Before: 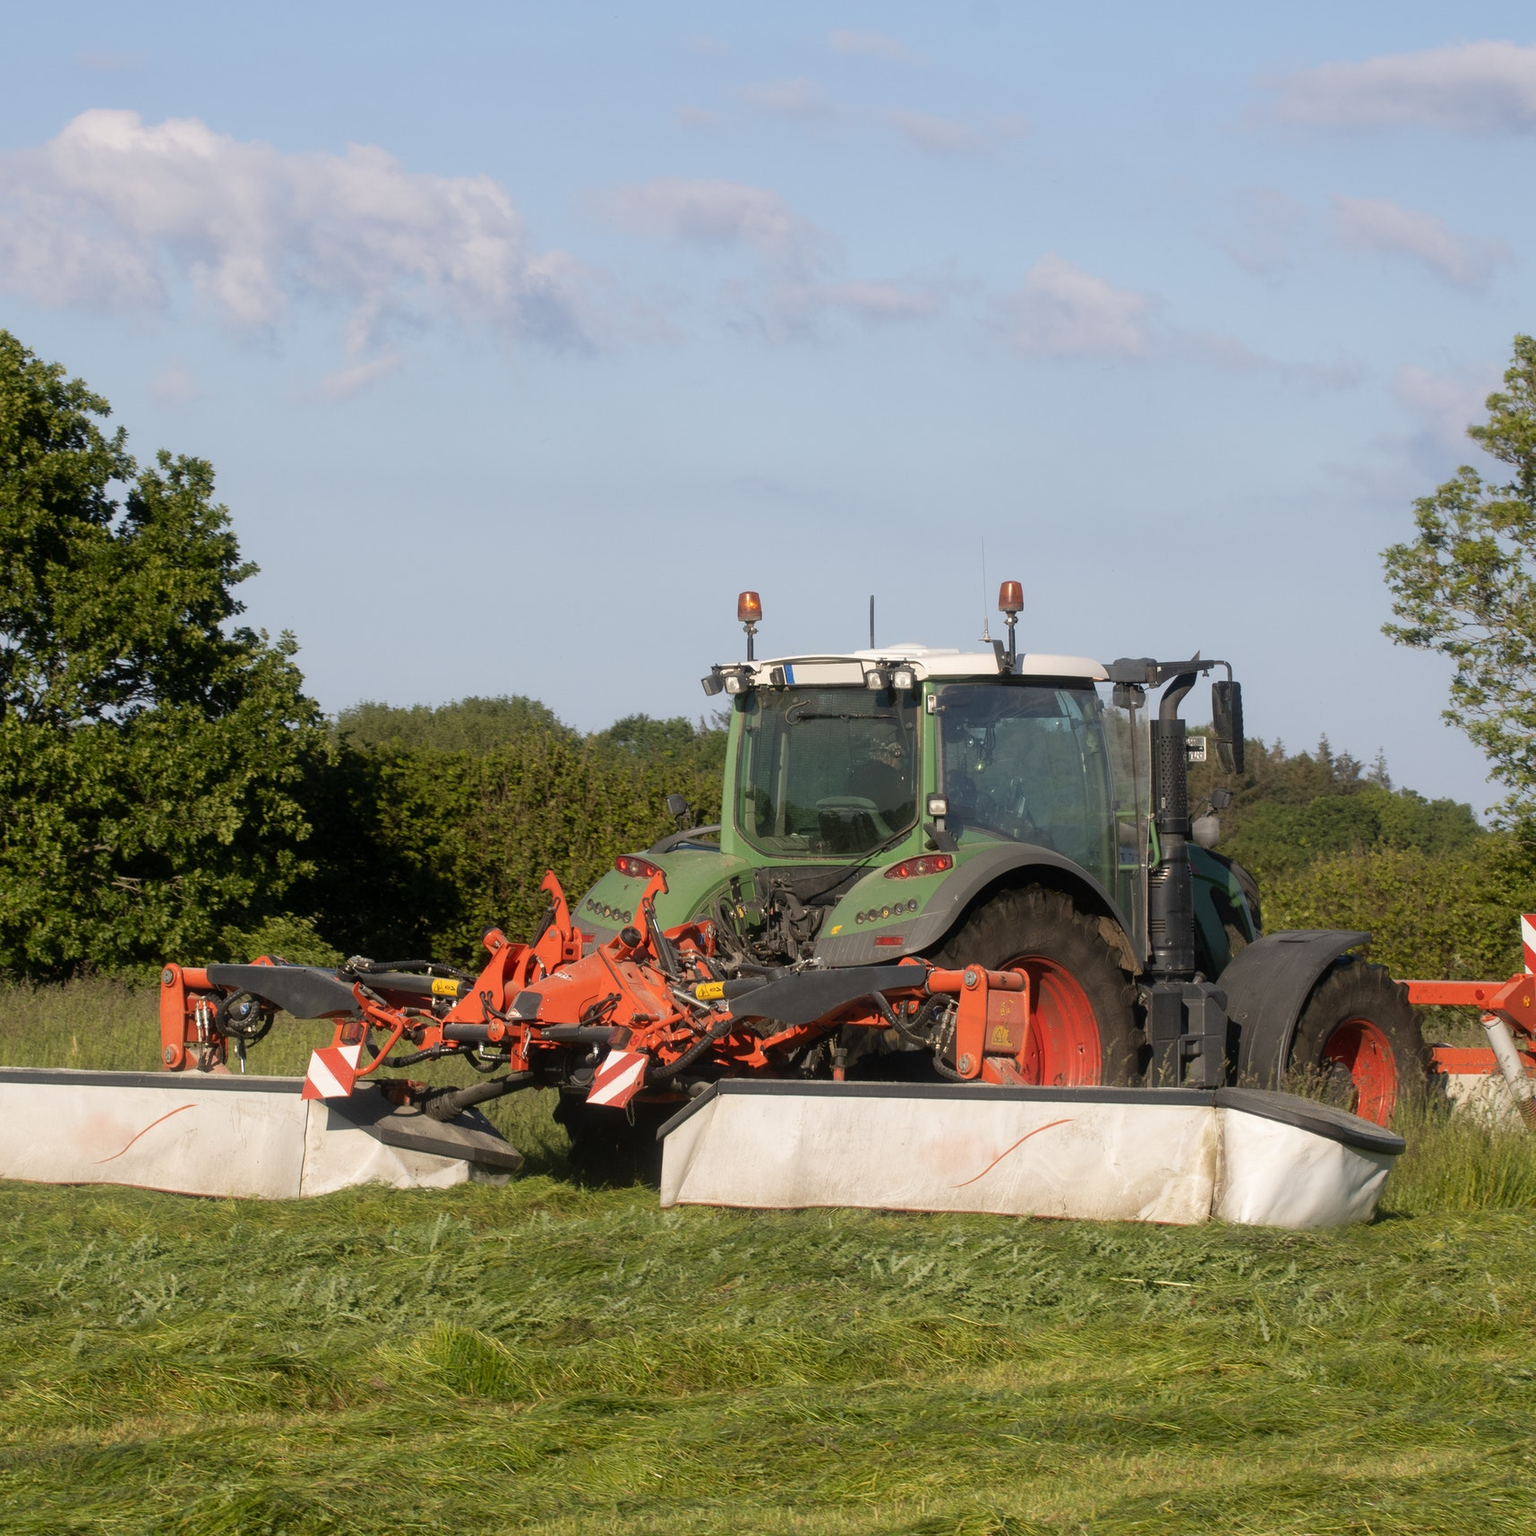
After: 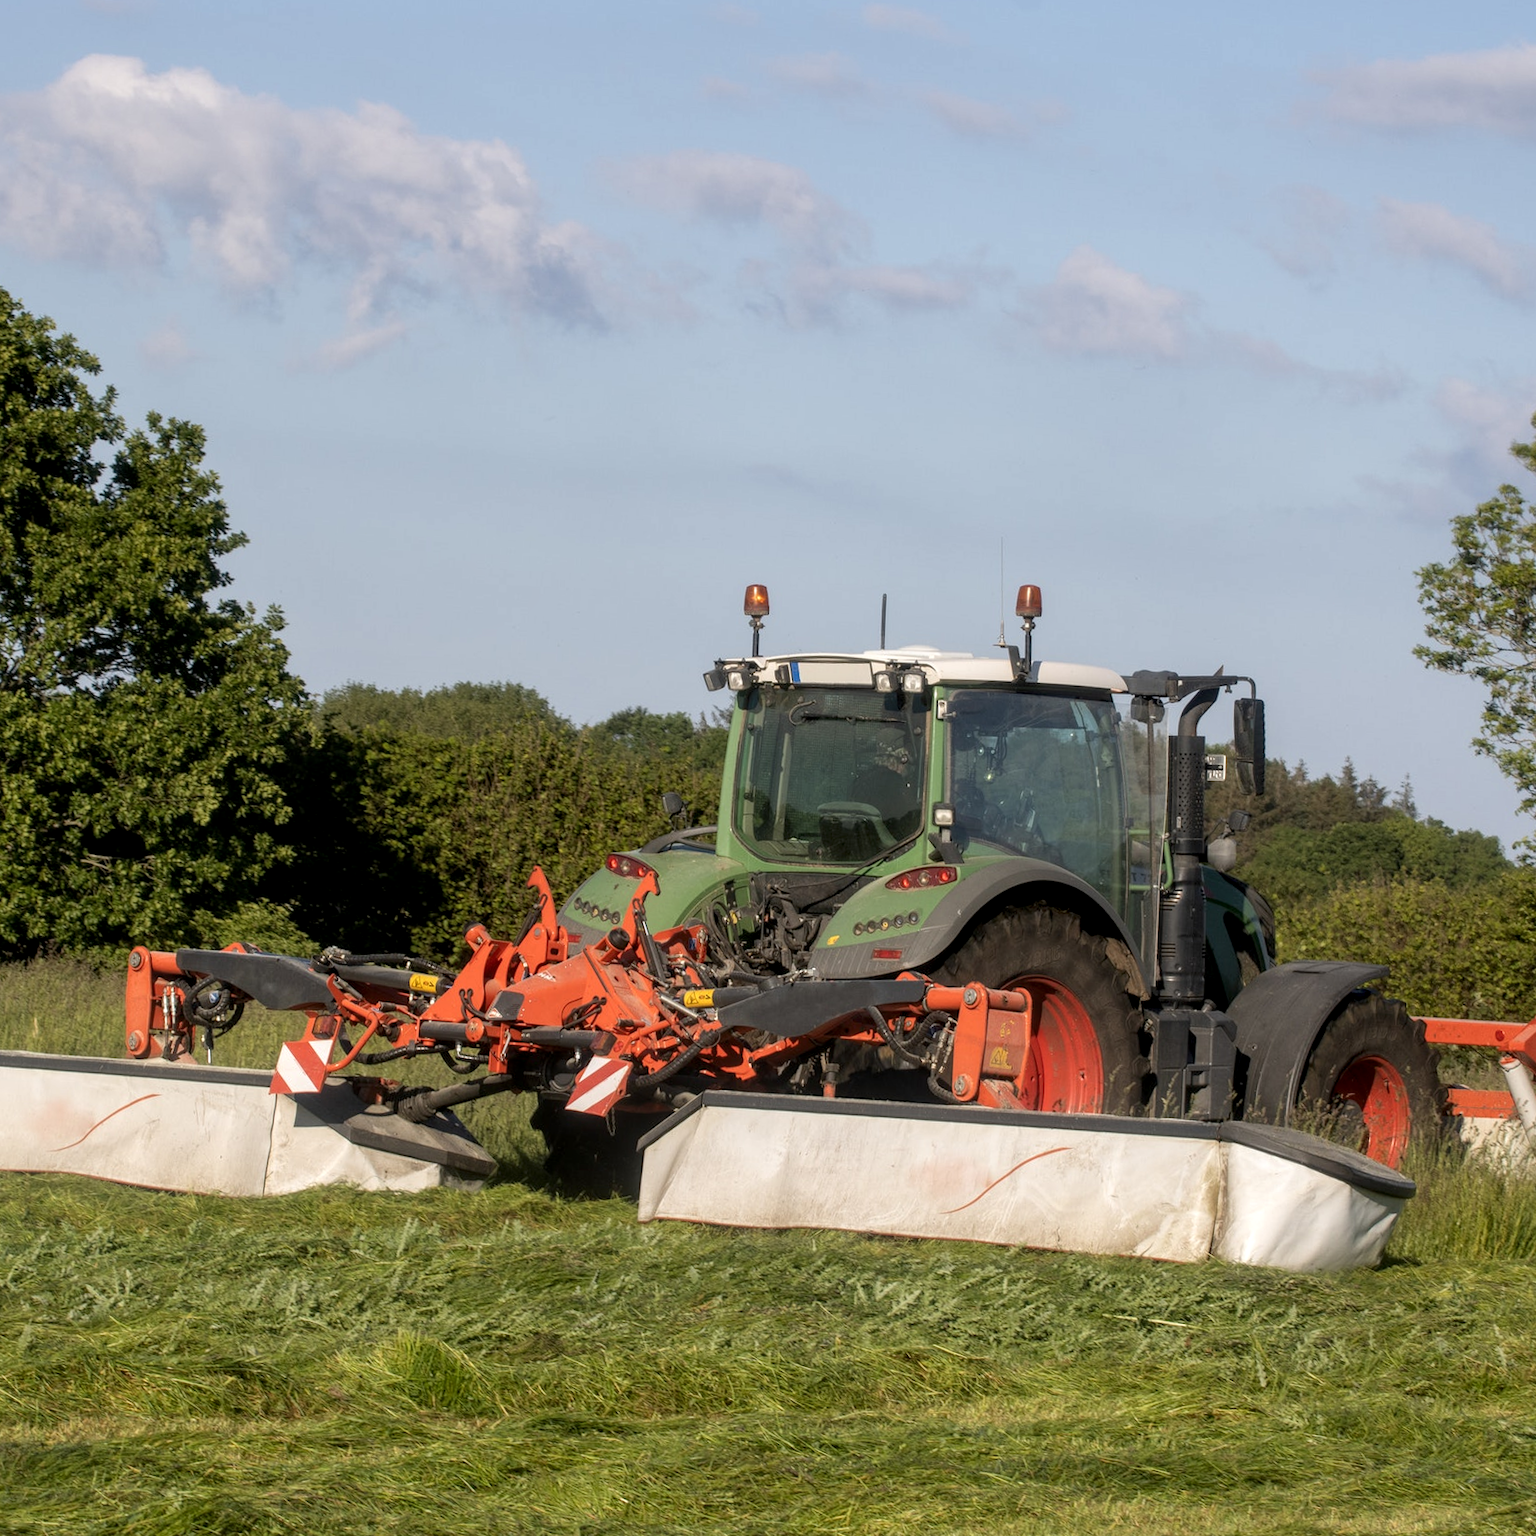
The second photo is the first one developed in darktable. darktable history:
local contrast: detail 130%
crop and rotate: angle -2.38°
